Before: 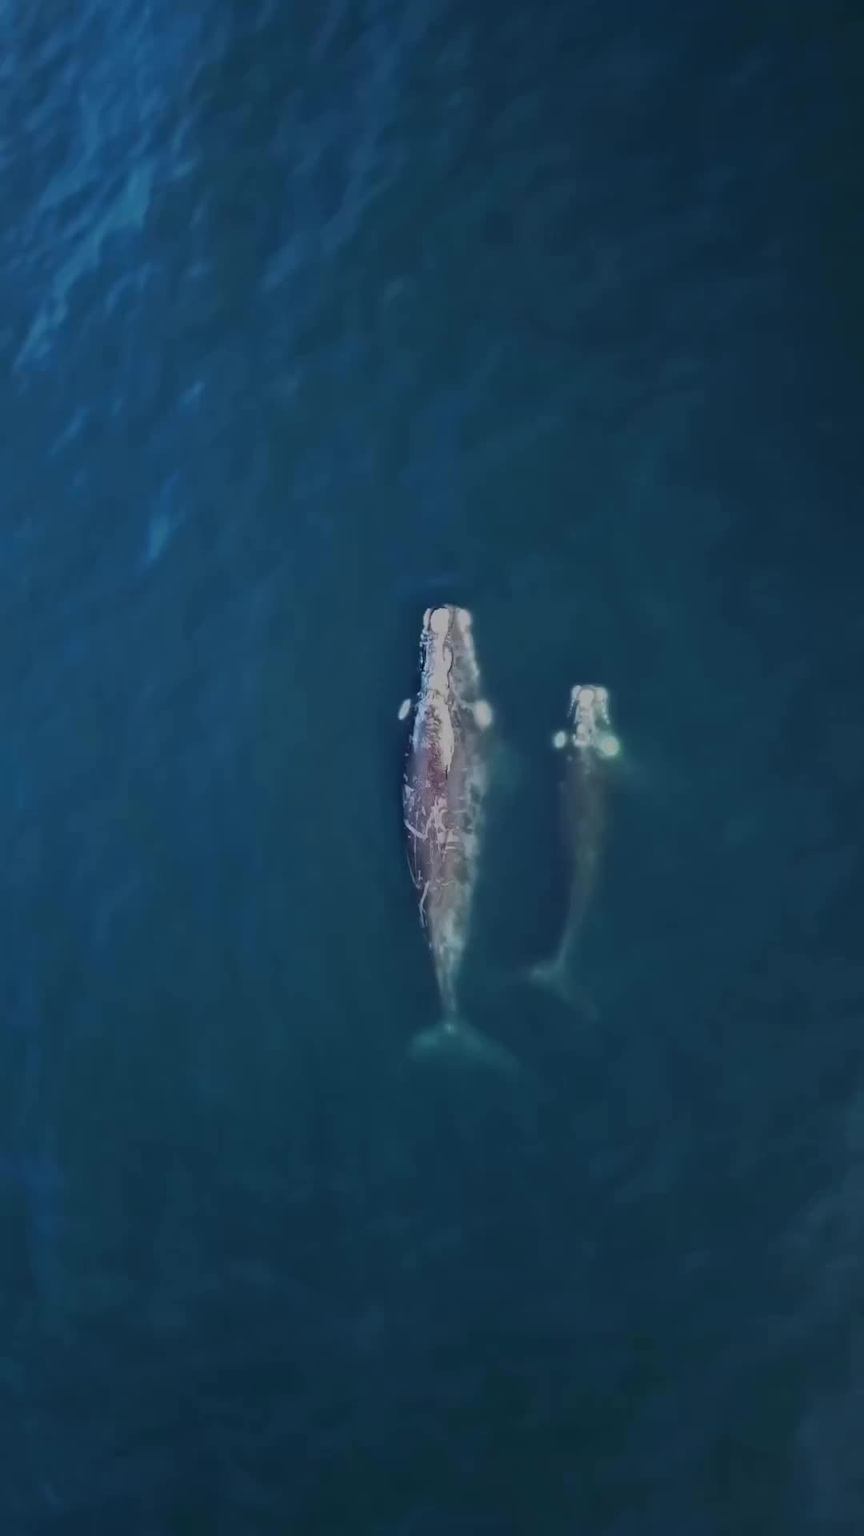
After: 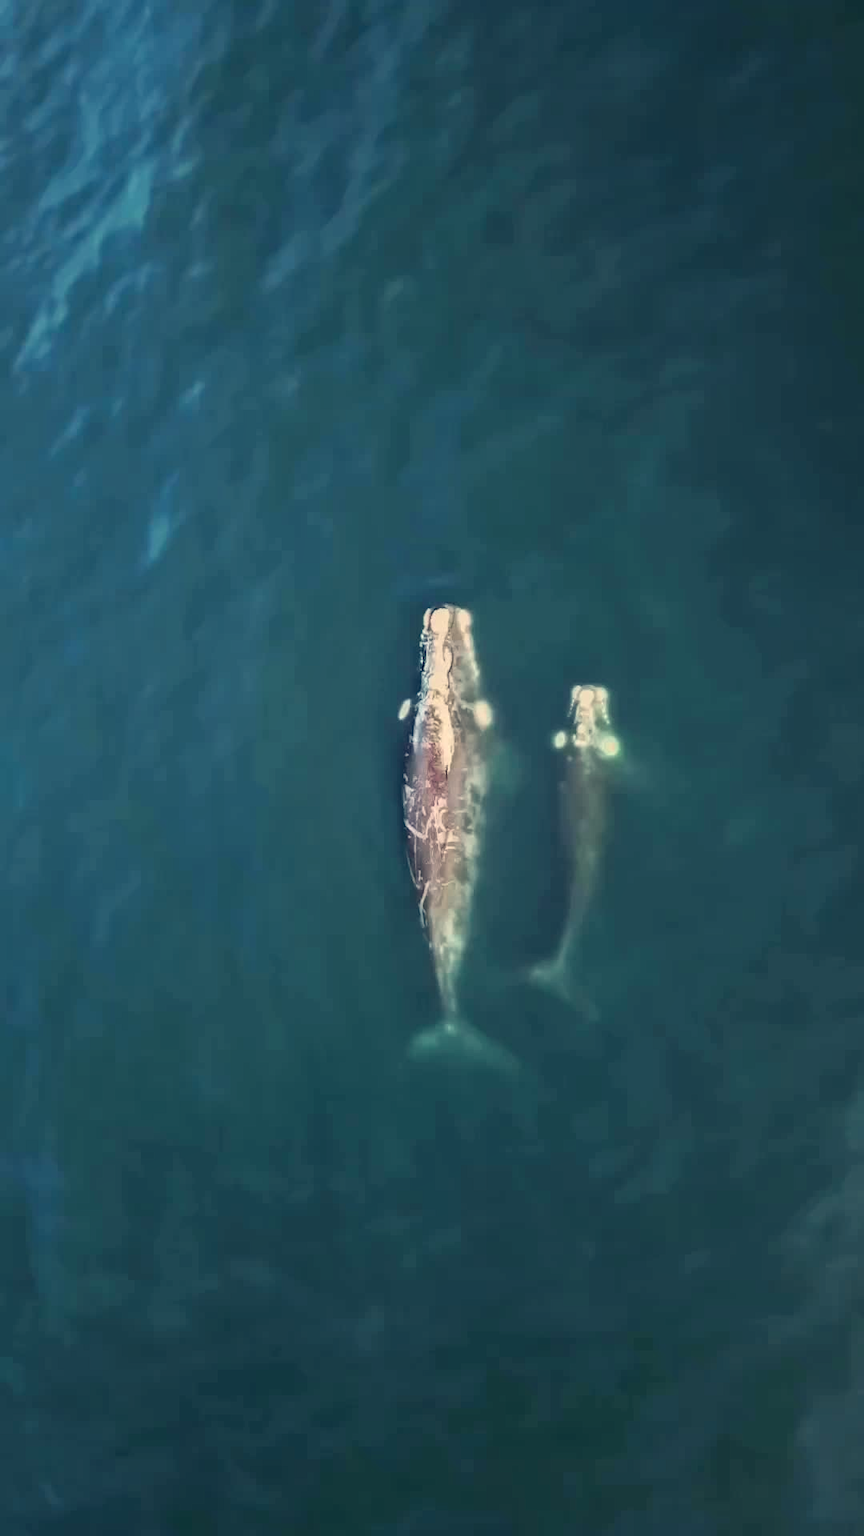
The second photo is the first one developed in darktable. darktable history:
local contrast: on, module defaults
white balance: red 1.123, blue 0.83
exposure: exposure 0.722 EV, compensate highlight preservation false
base curve: curves: ch0 [(0, 0) (0.297, 0.298) (1, 1)], preserve colors none
